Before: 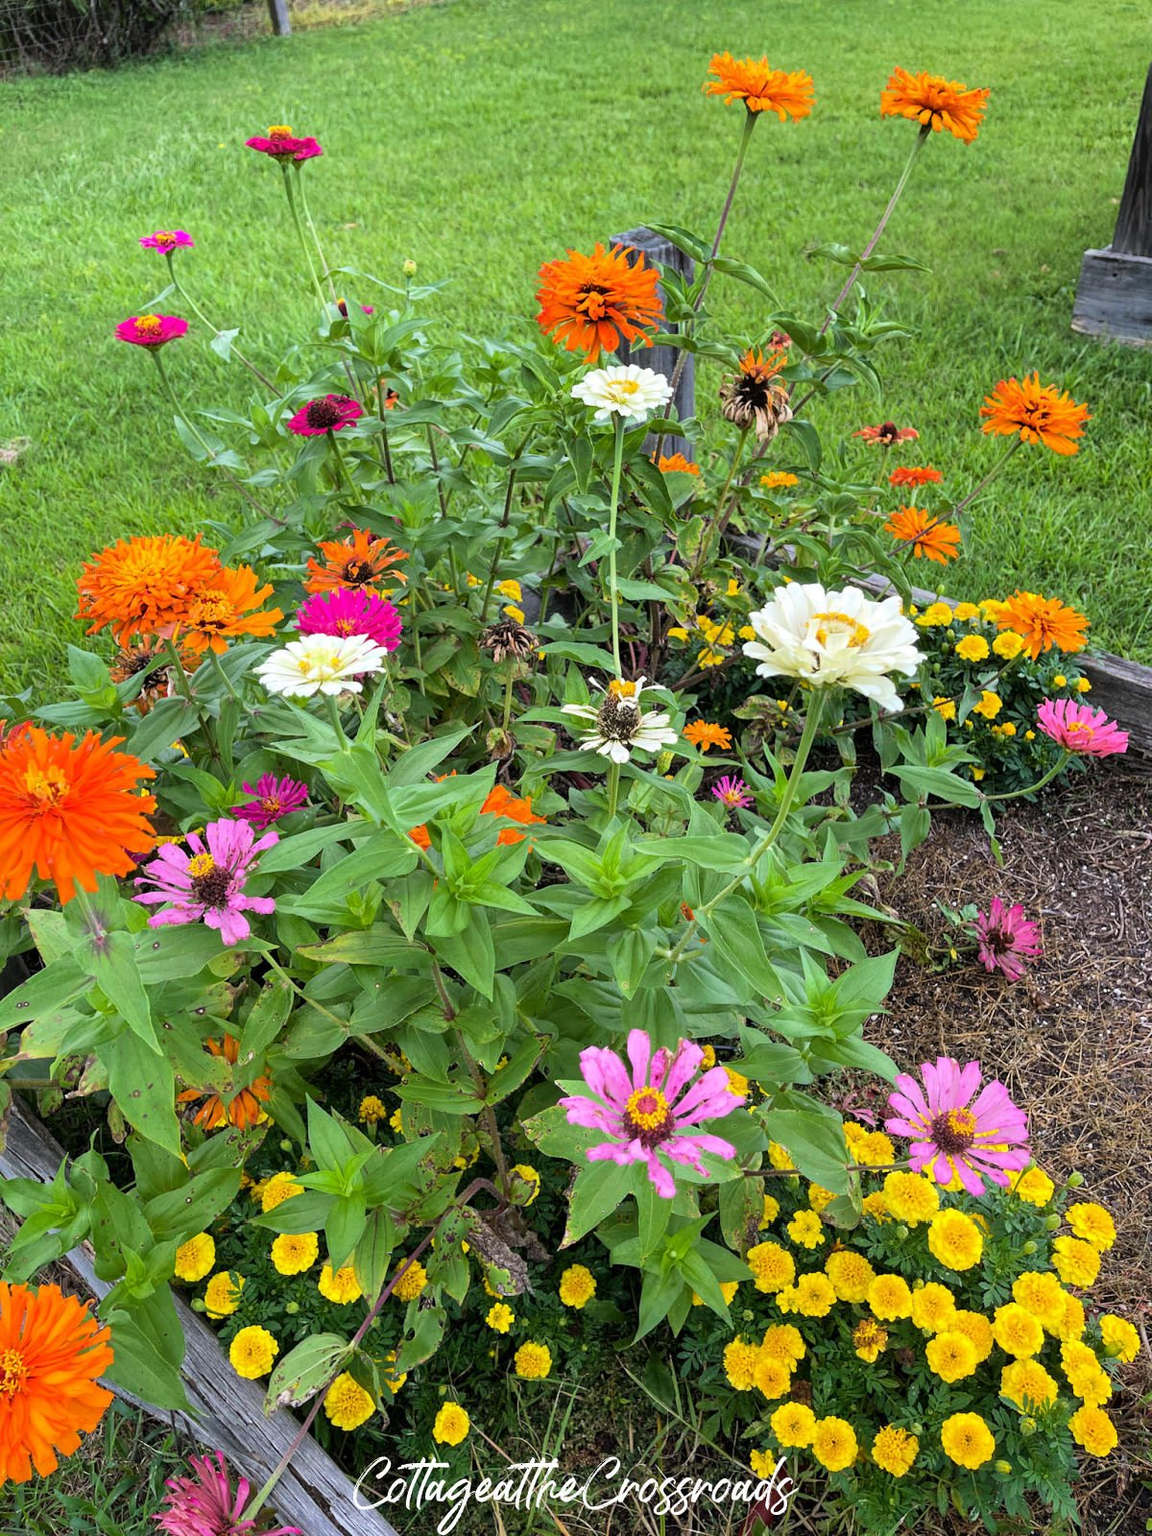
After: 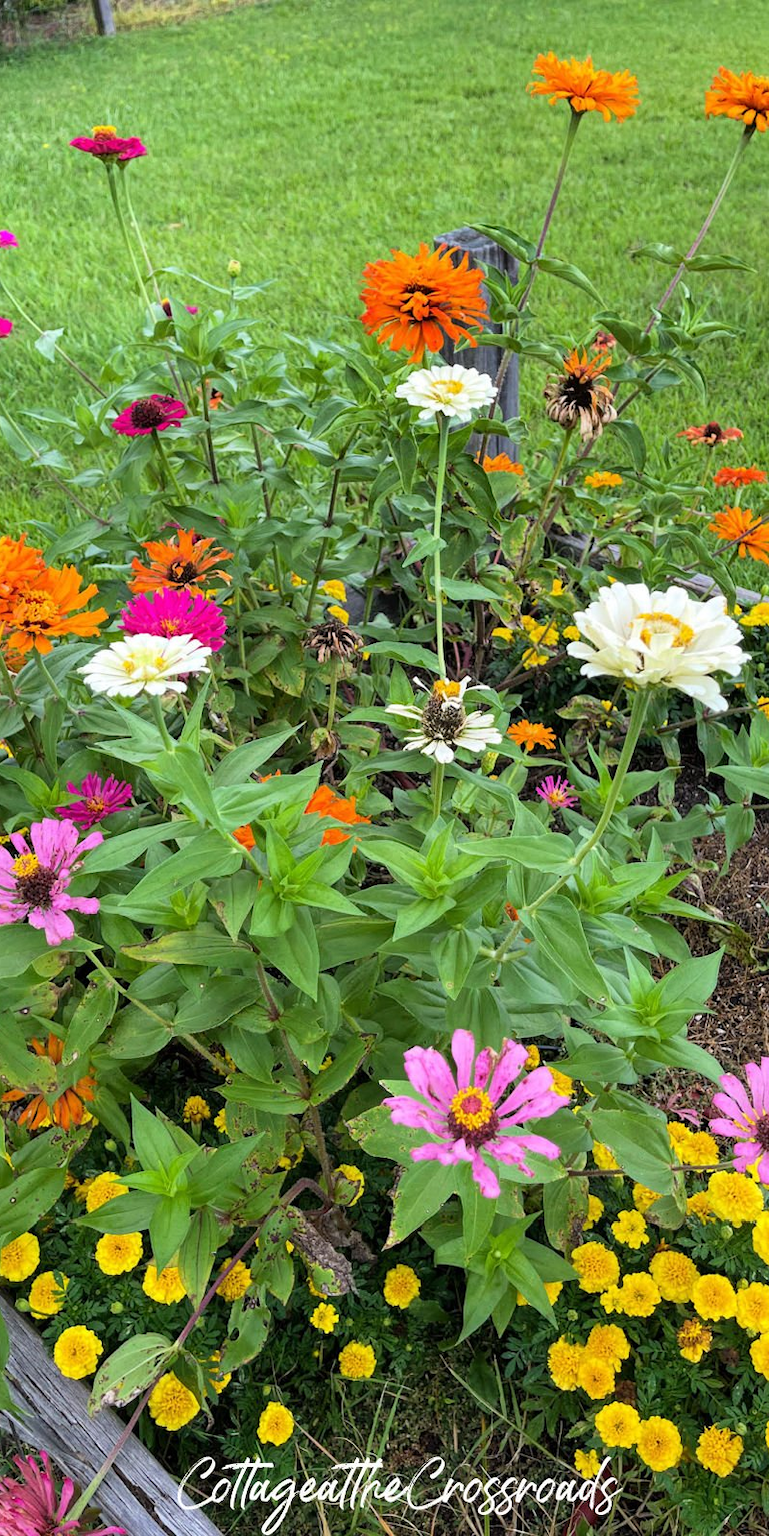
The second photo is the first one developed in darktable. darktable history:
crop and rotate: left 15.298%, right 17.867%
